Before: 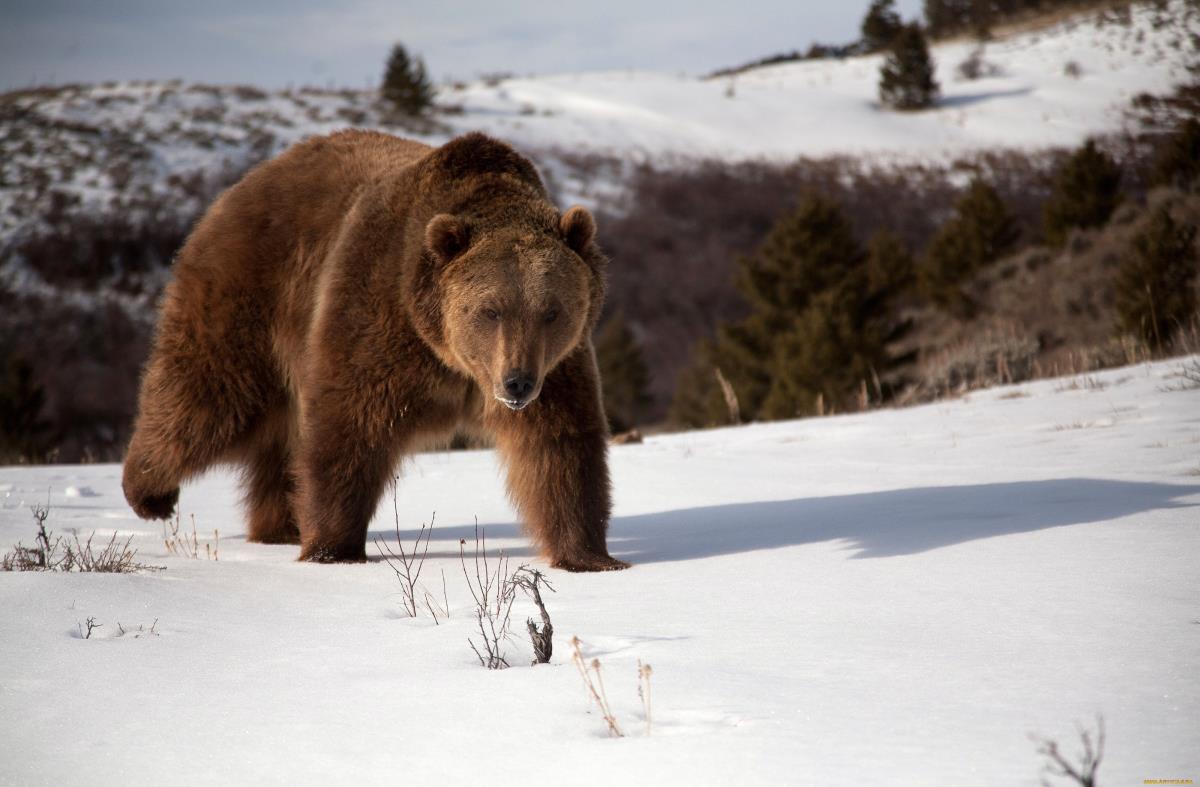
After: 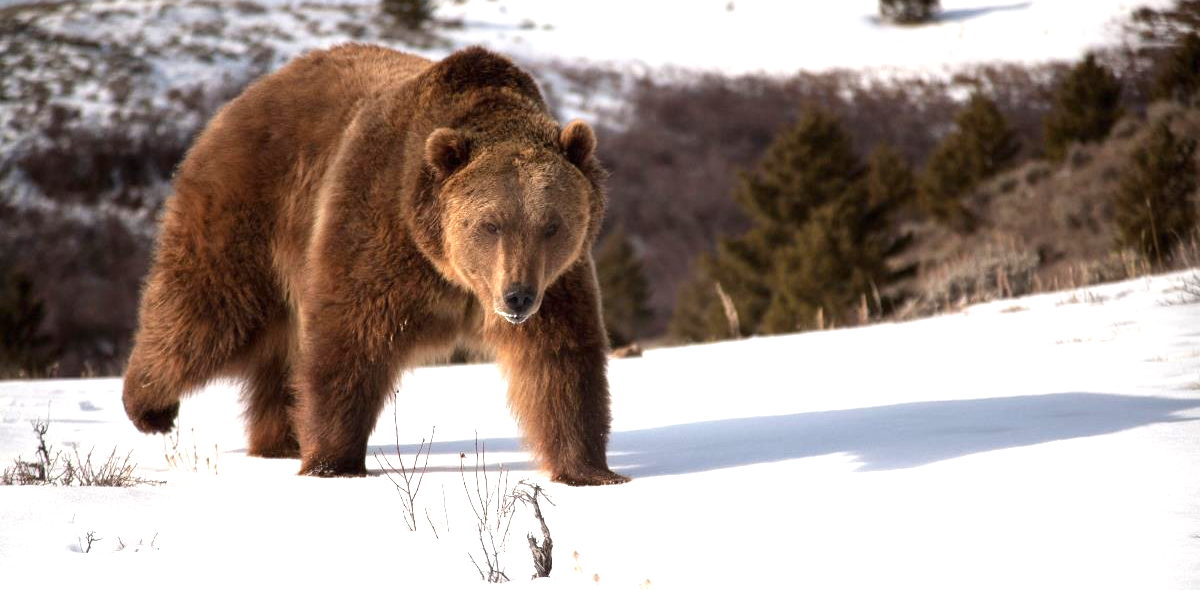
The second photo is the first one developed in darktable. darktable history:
crop: top 11.038%, bottom 13.962%
exposure: black level correction 0, exposure 0.9 EV, compensate highlight preservation false
